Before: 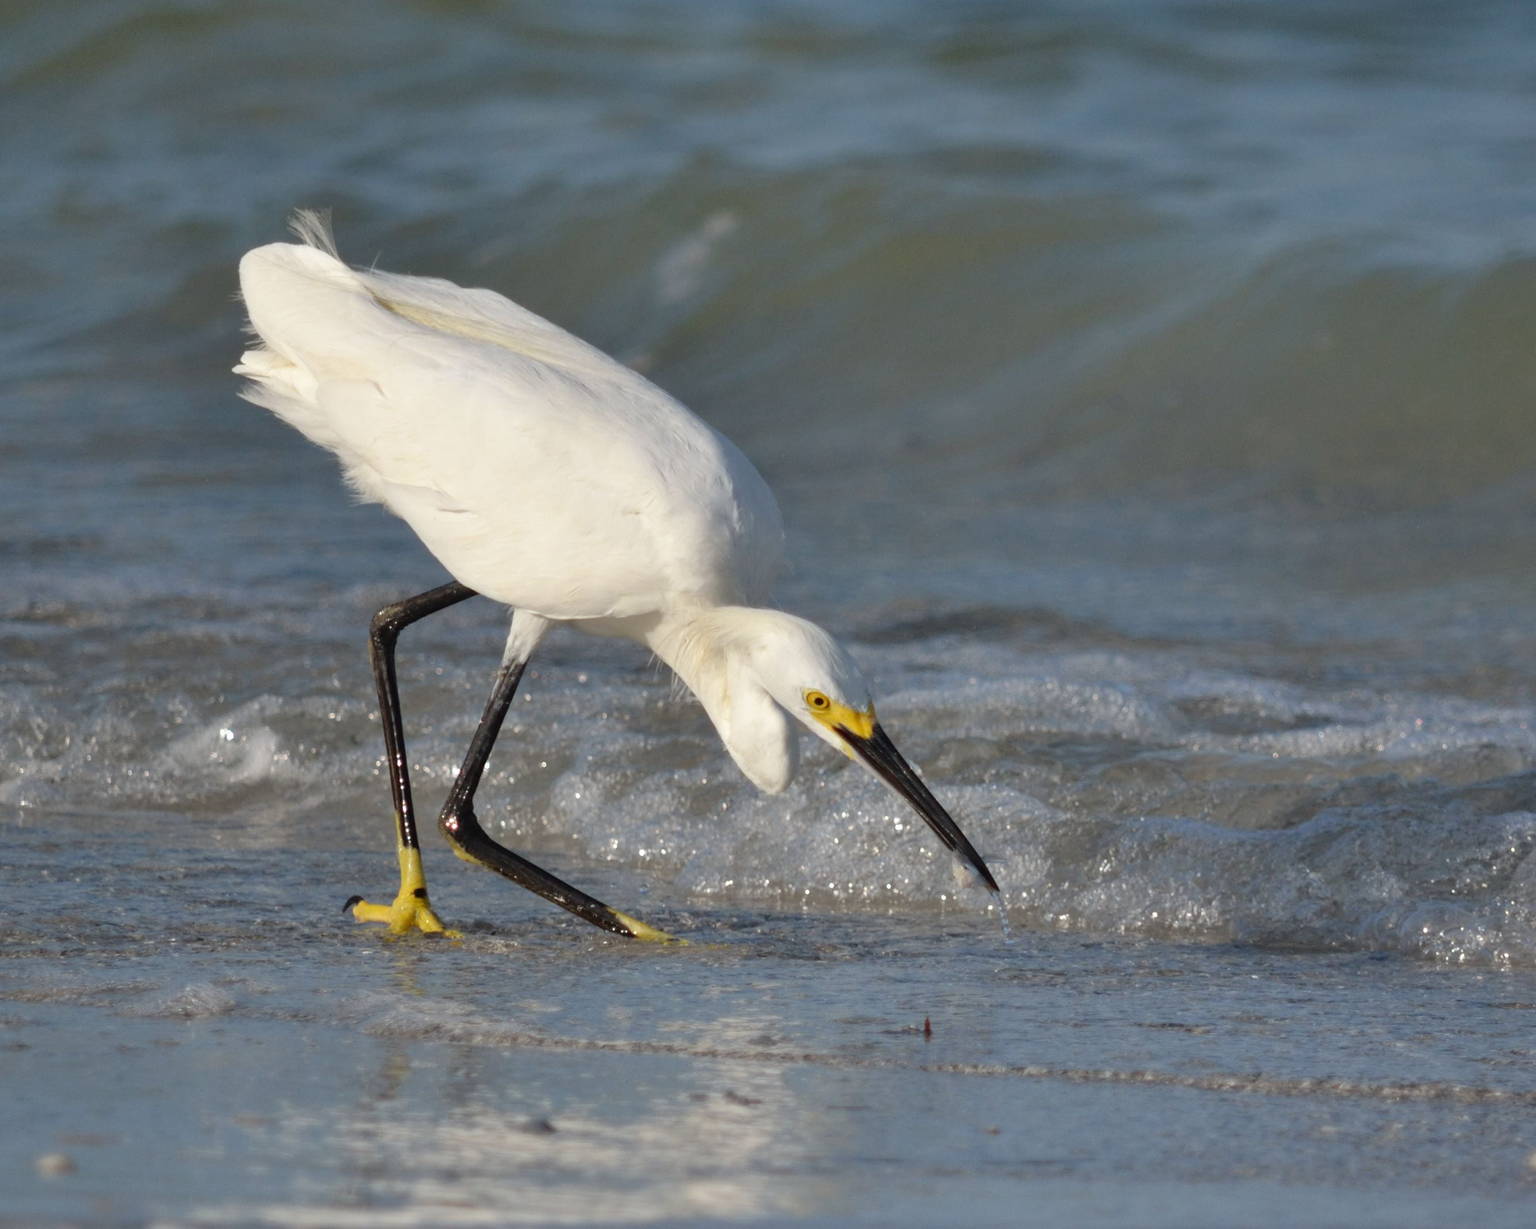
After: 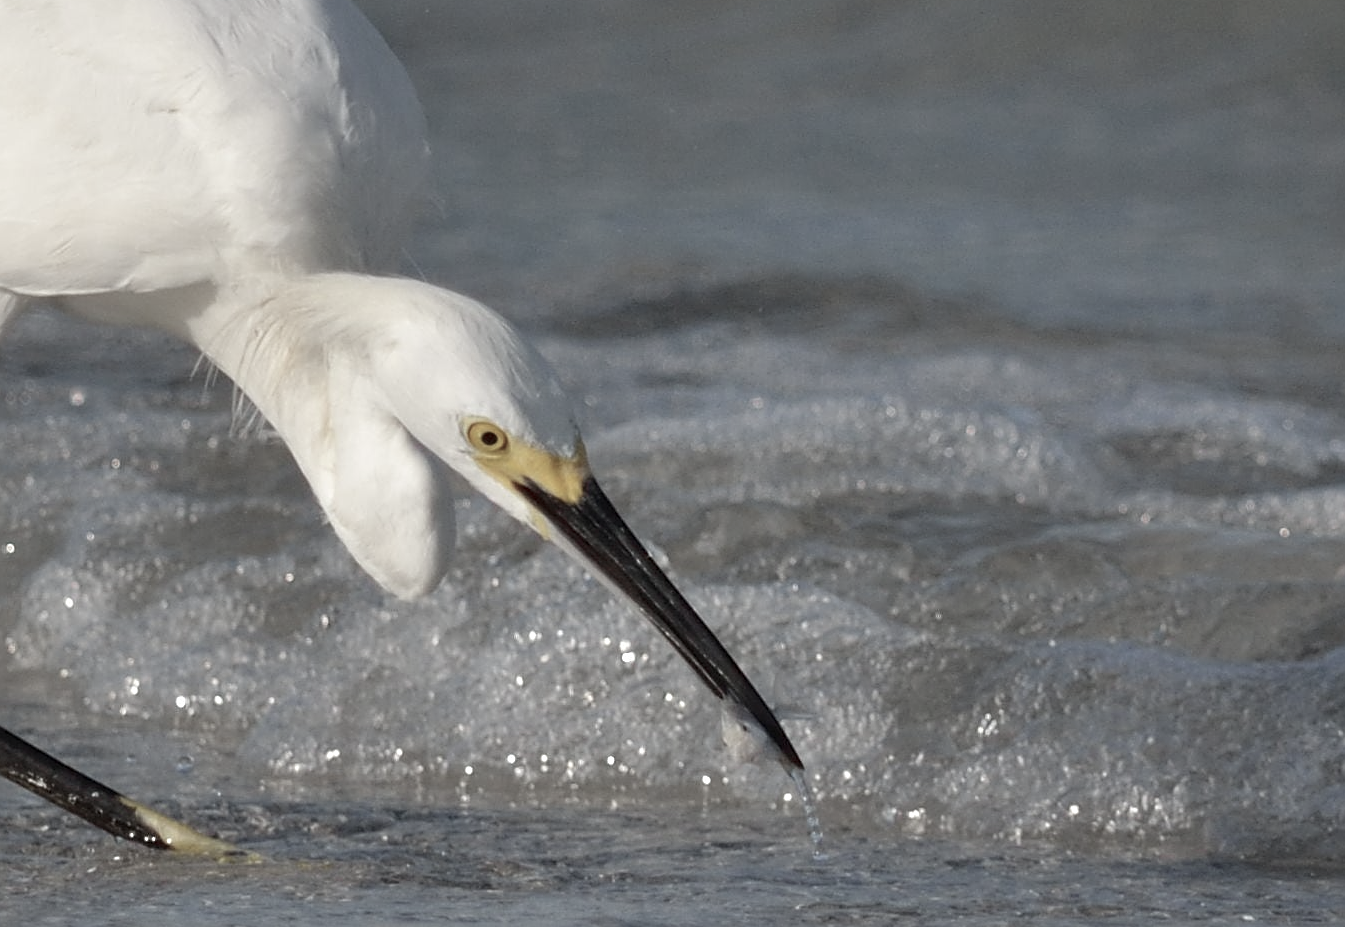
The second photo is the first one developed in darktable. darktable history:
exposure: compensate exposure bias true, compensate highlight preservation false
crop: left 35.03%, top 36.625%, right 14.663%, bottom 20.057%
color zones: curves: ch0 [(0, 0.6) (0.129, 0.508) (0.193, 0.483) (0.429, 0.5) (0.571, 0.5) (0.714, 0.5) (0.857, 0.5) (1, 0.6)]; ch1 [(0, 0.481) (0.112, 0.245) (0.213, 0.223) (0.429, 0.233) (0.571, 0.231) (0.683, 0.242) (0.857, 0.296) (1, 0.481)]
sharpen: on, module defaults
